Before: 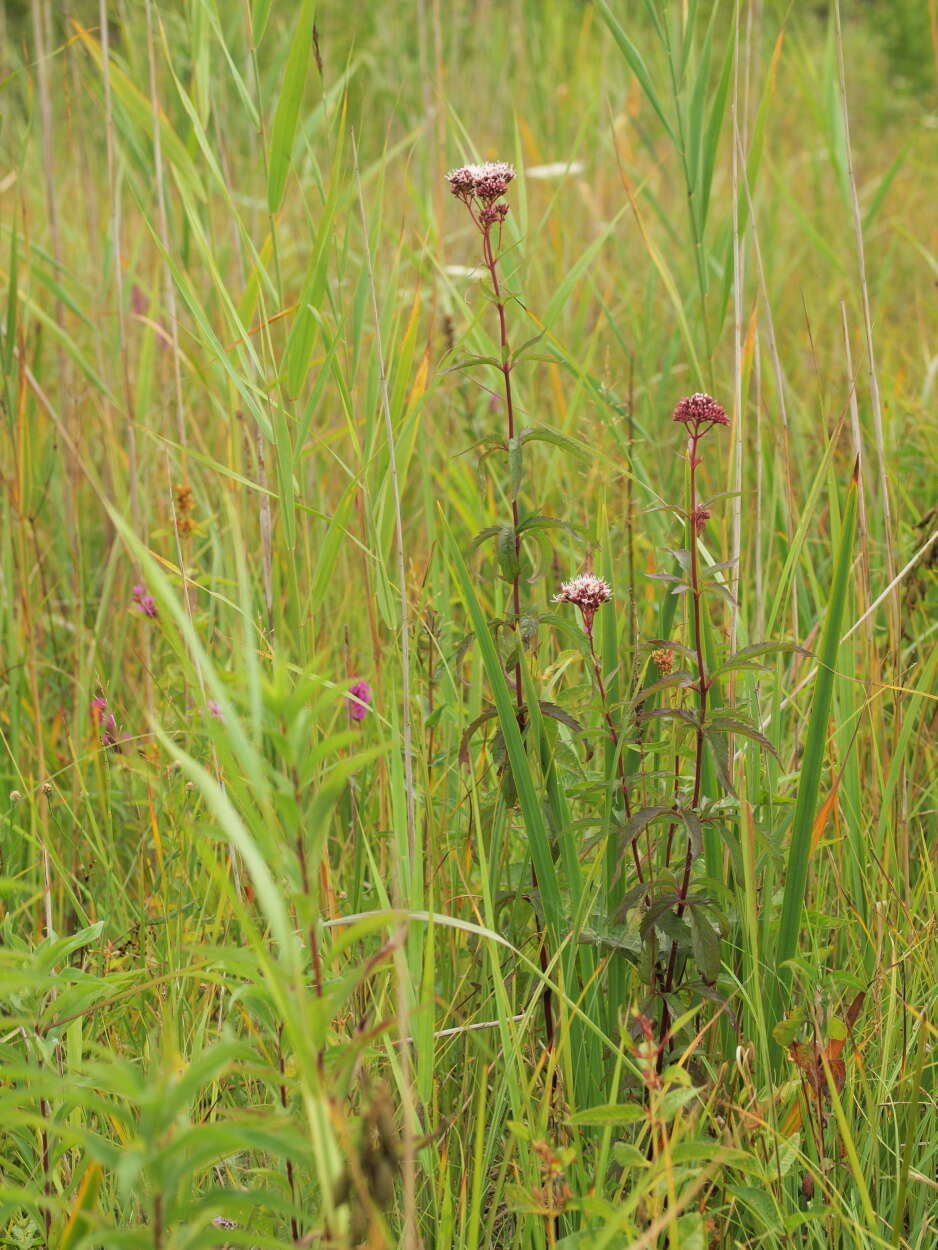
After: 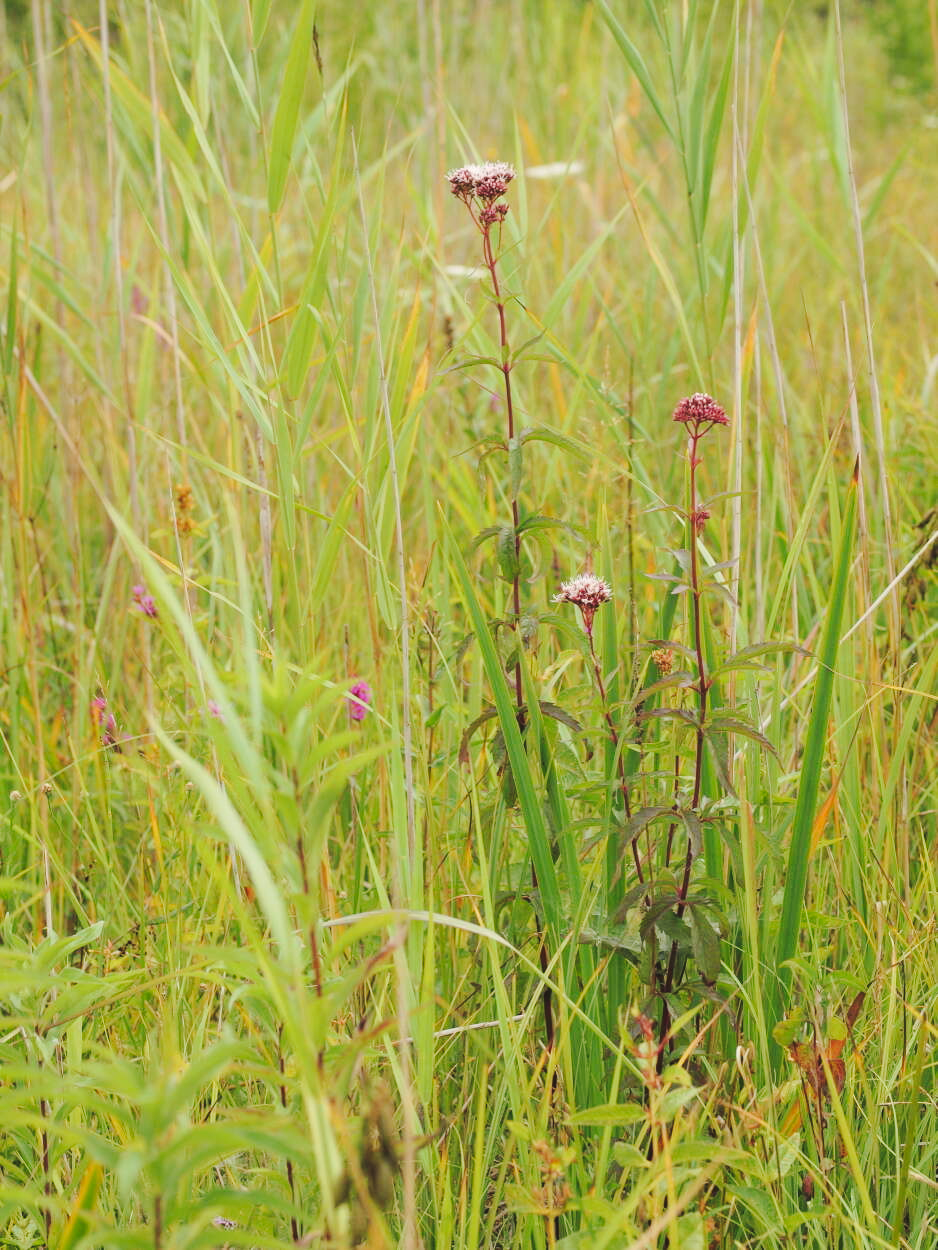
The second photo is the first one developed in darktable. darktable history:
tone curve: curves: ch0 [(0, 0) (0.003, 0.06) (0.011, 0.071) (0.025, 0.085) (0.044, 0.104) (0.069, 0.123) (0.1, 0.146) (0.136, 0.167) (0.177, 0.205) (0.224, 0.248) (0.277, 0.309) (0.335, 0.384) (0.399, 0.467) (0.468, 0.553) (0.543, 0.633) (0.623, 0.698) (0.709, 0.769) (0.801, 0.841) (0.898, 0.912) (1, 1)], preserve colors none
